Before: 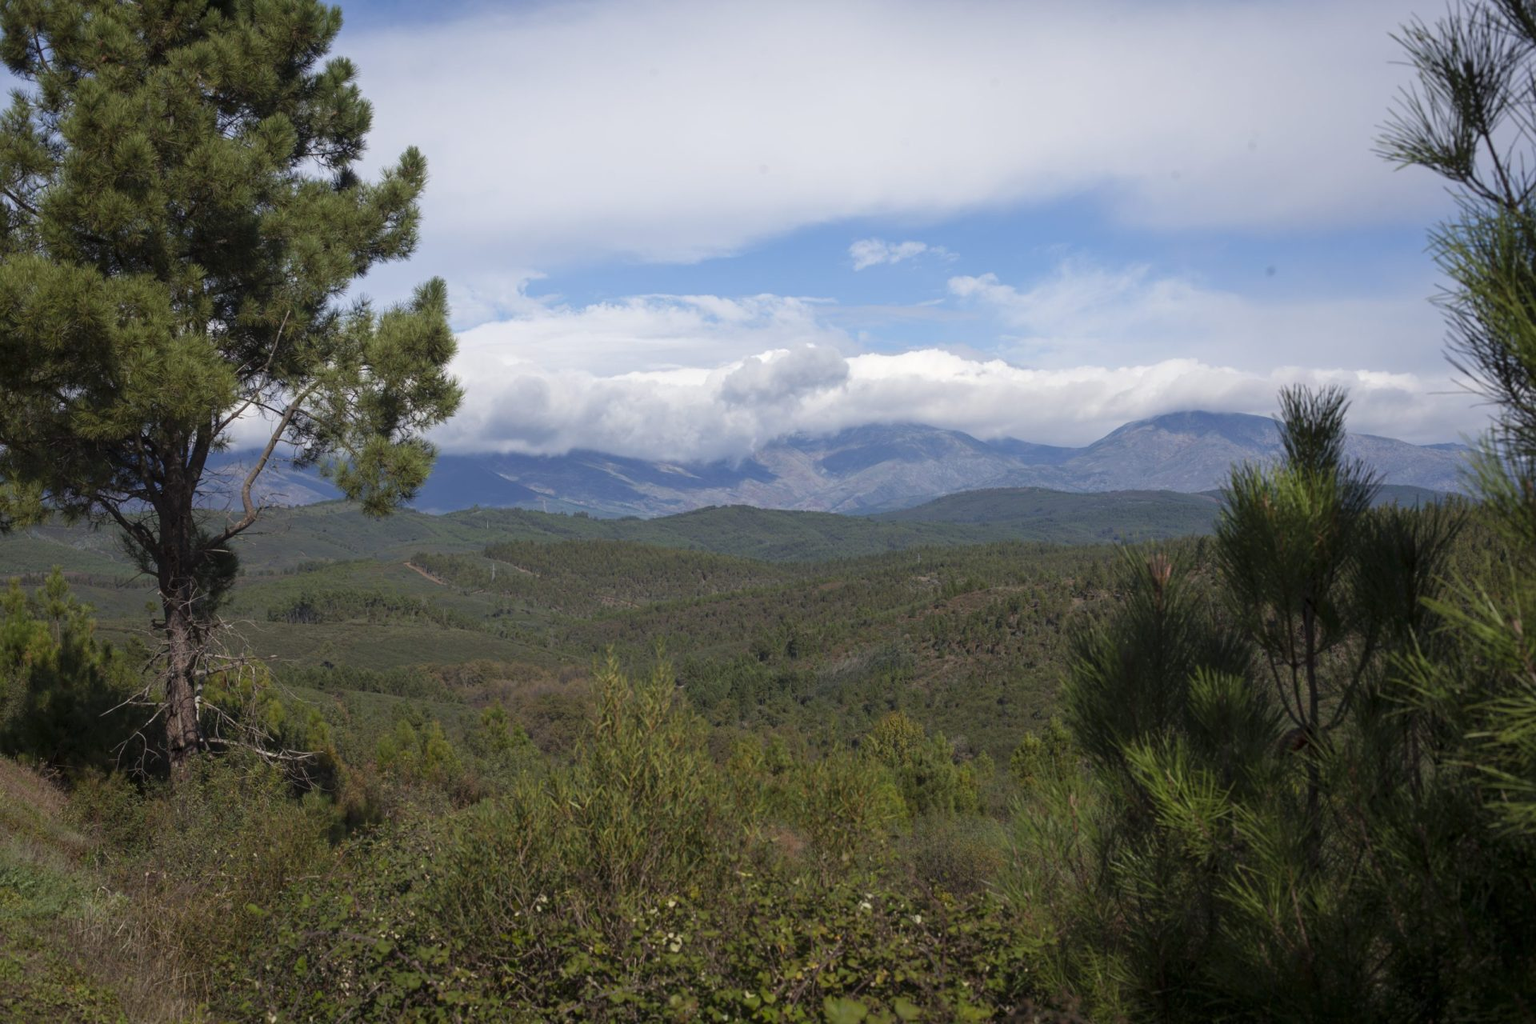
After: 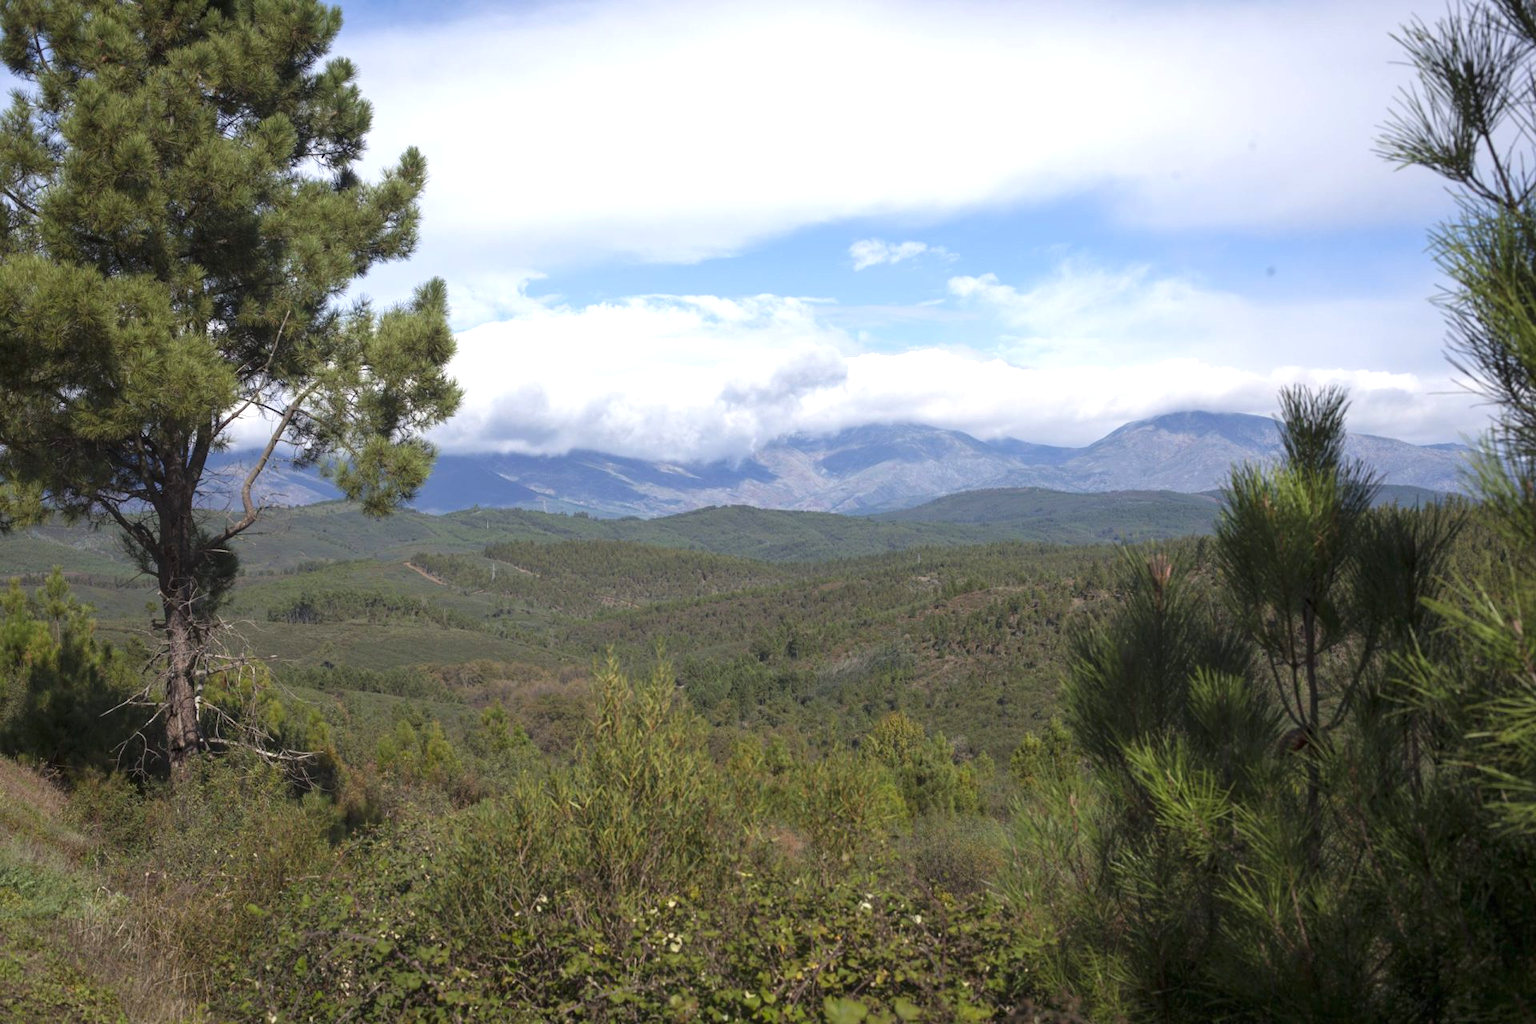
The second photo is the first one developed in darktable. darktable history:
exposure: black level correction 0, exposure 0.694 EV, compensate exposure bias true, compensate highlight preservation false
